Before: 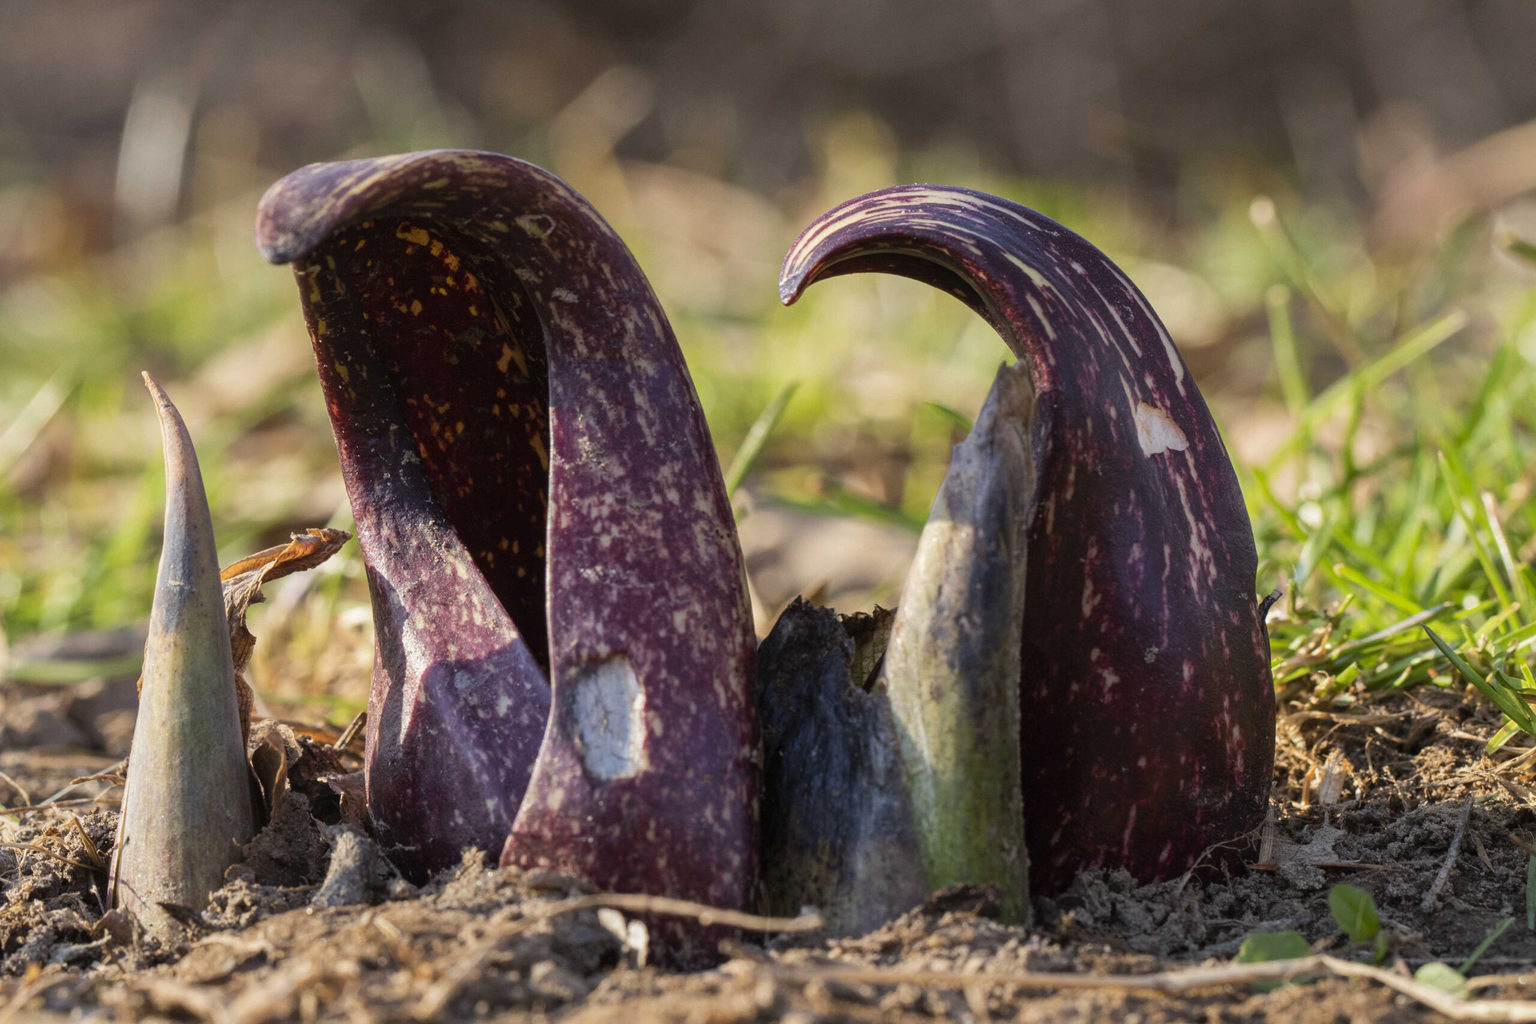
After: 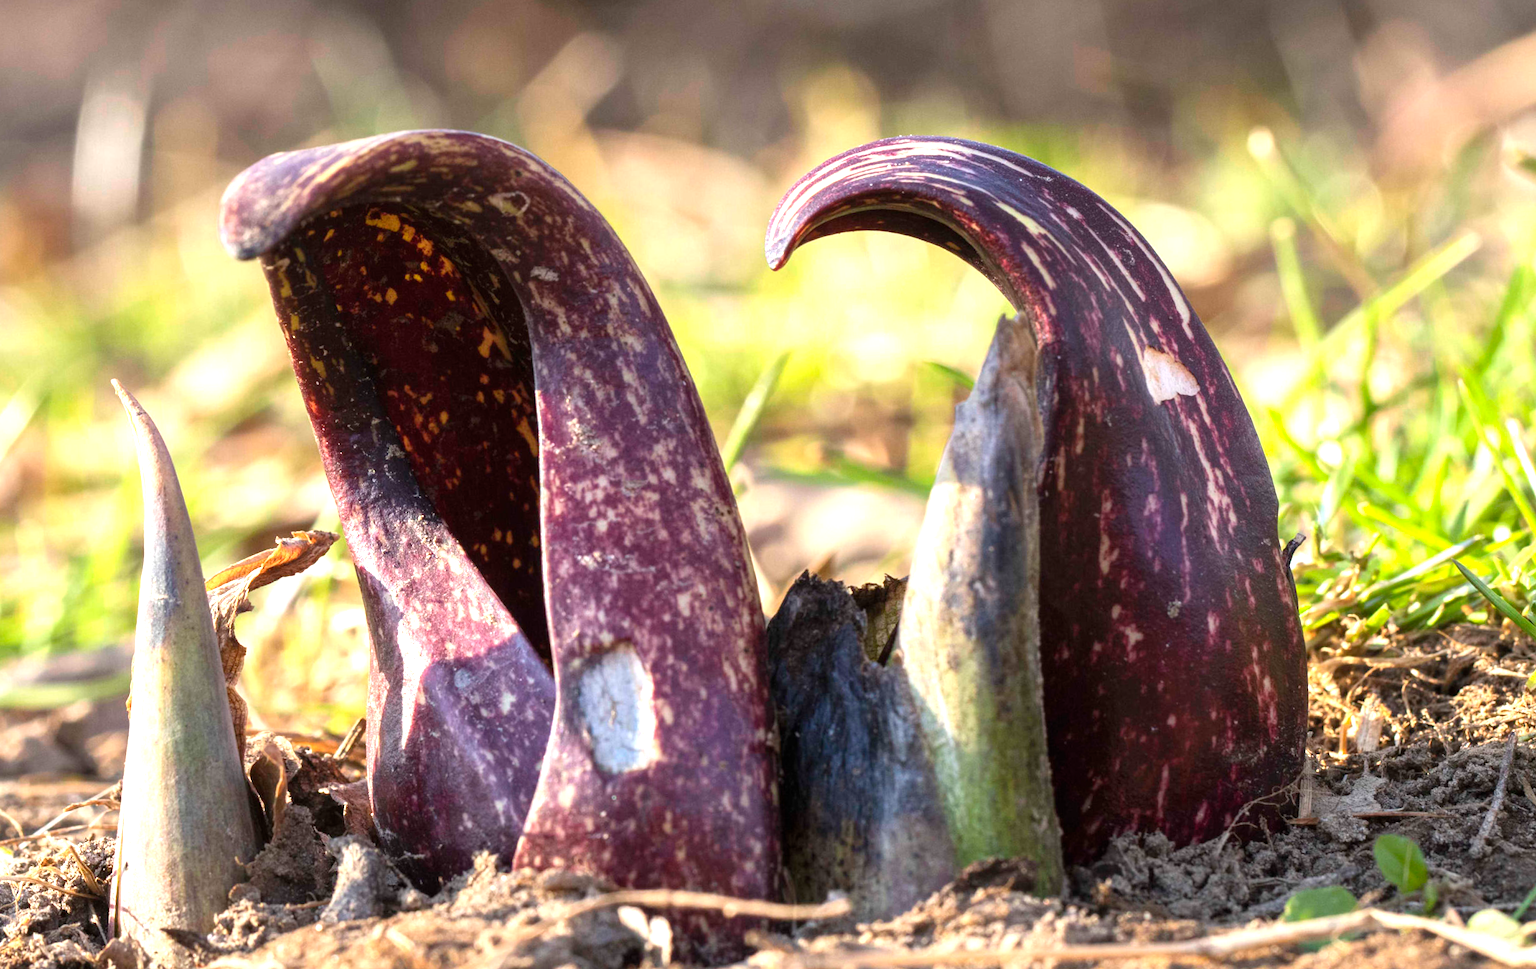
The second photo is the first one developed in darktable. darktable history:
exposure: exposure 1.16 EV, compensate exposure bias true, compensate highlight preservation false
rotate and perspective: rotation -3.52°, crop left 0.036, crop right 0.964, crop top 0.081, crop bottom 0.919
